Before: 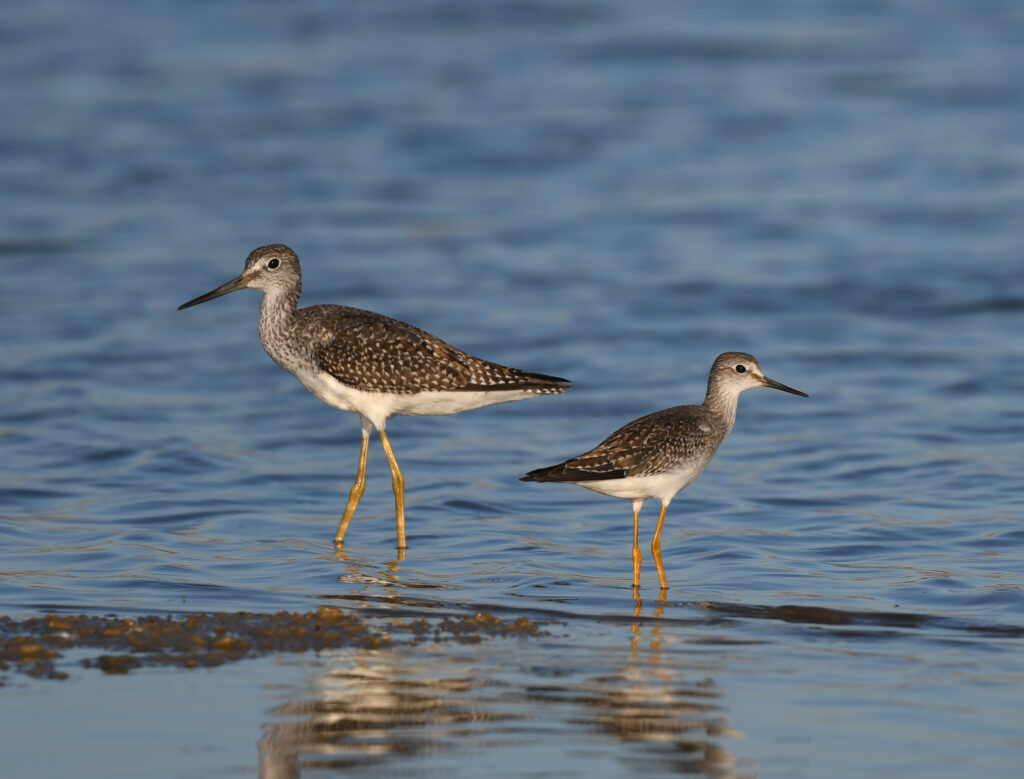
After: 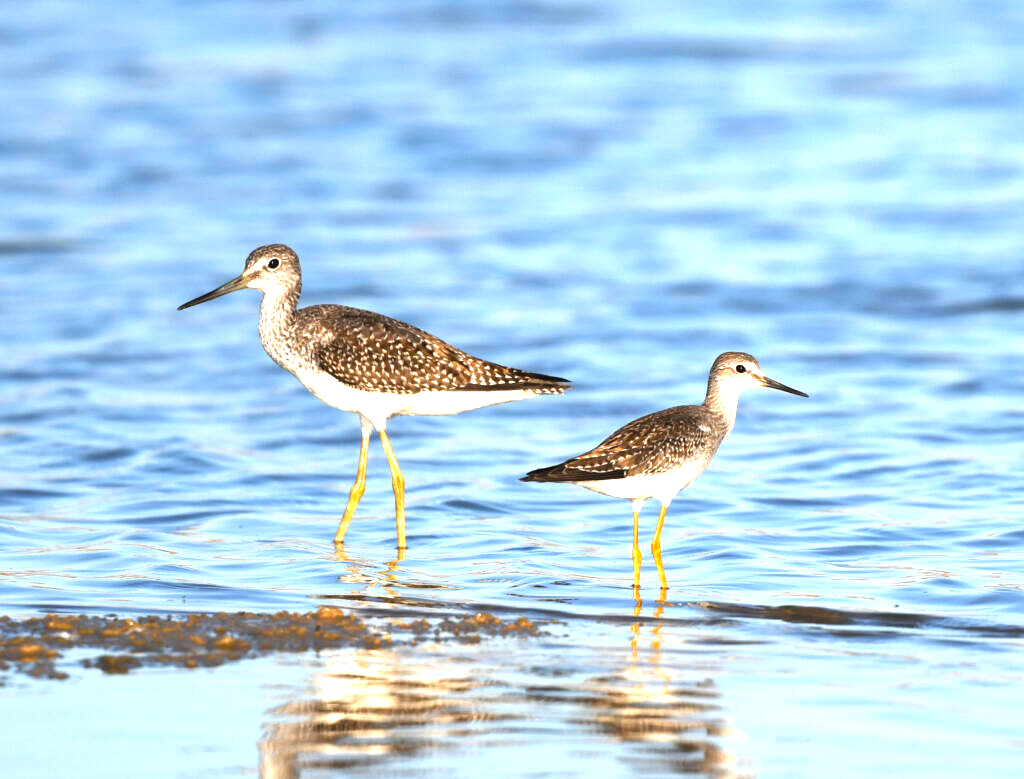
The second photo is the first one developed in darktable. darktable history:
levels: mode automatic, white 90.65%, levels [0, 0.492, 0.984]
